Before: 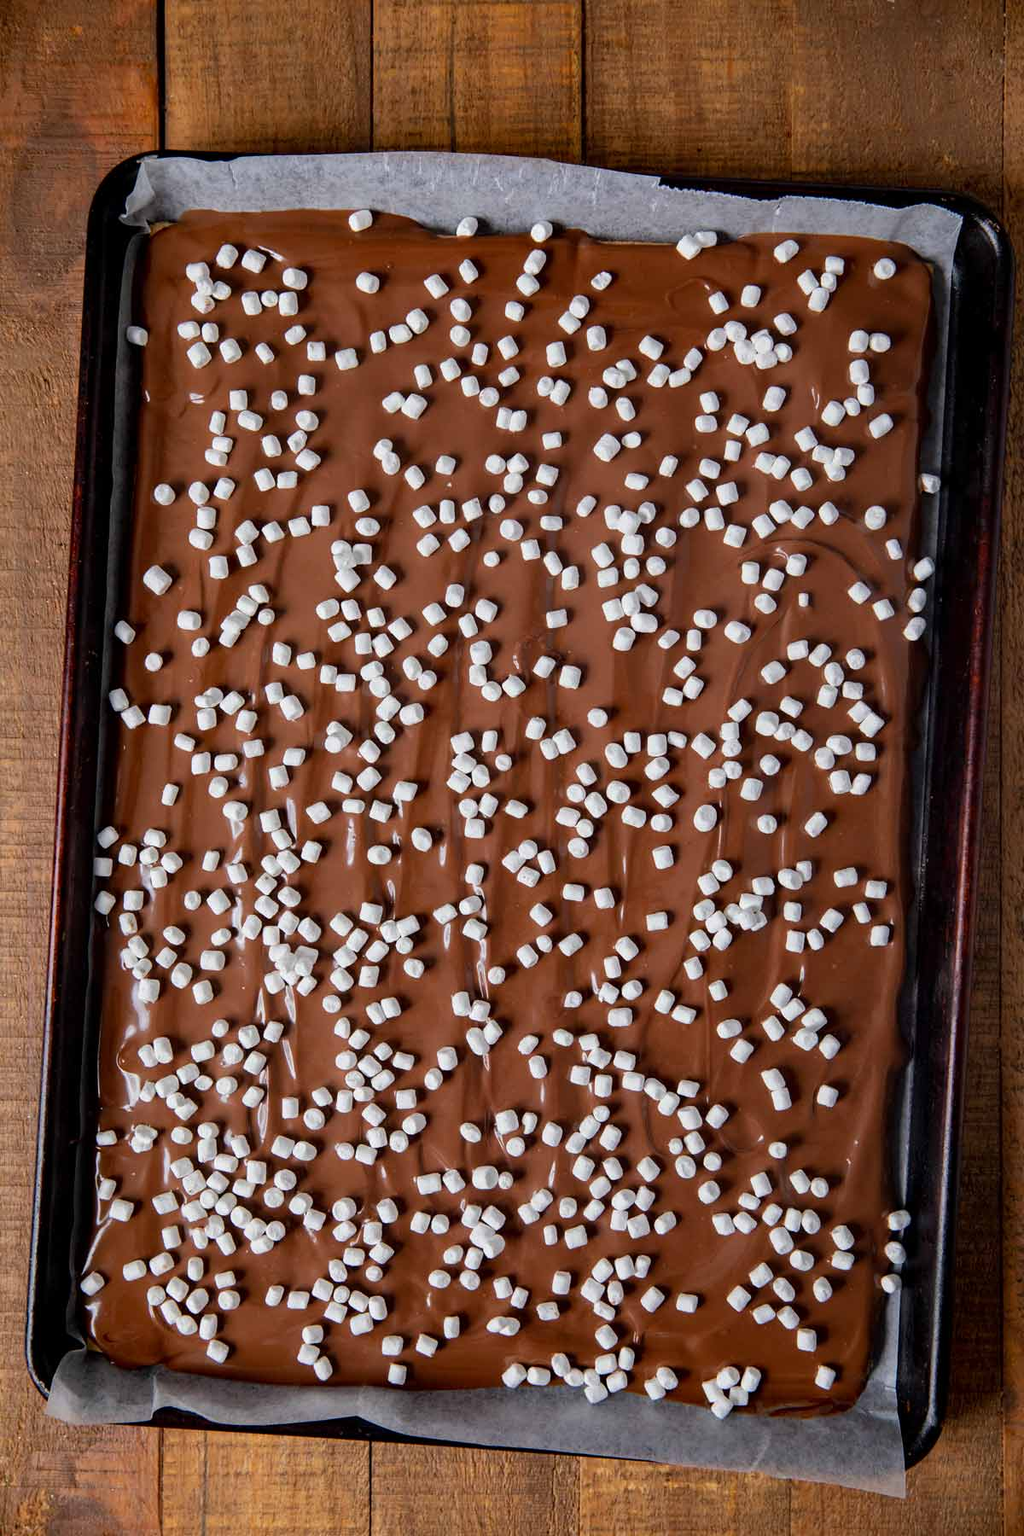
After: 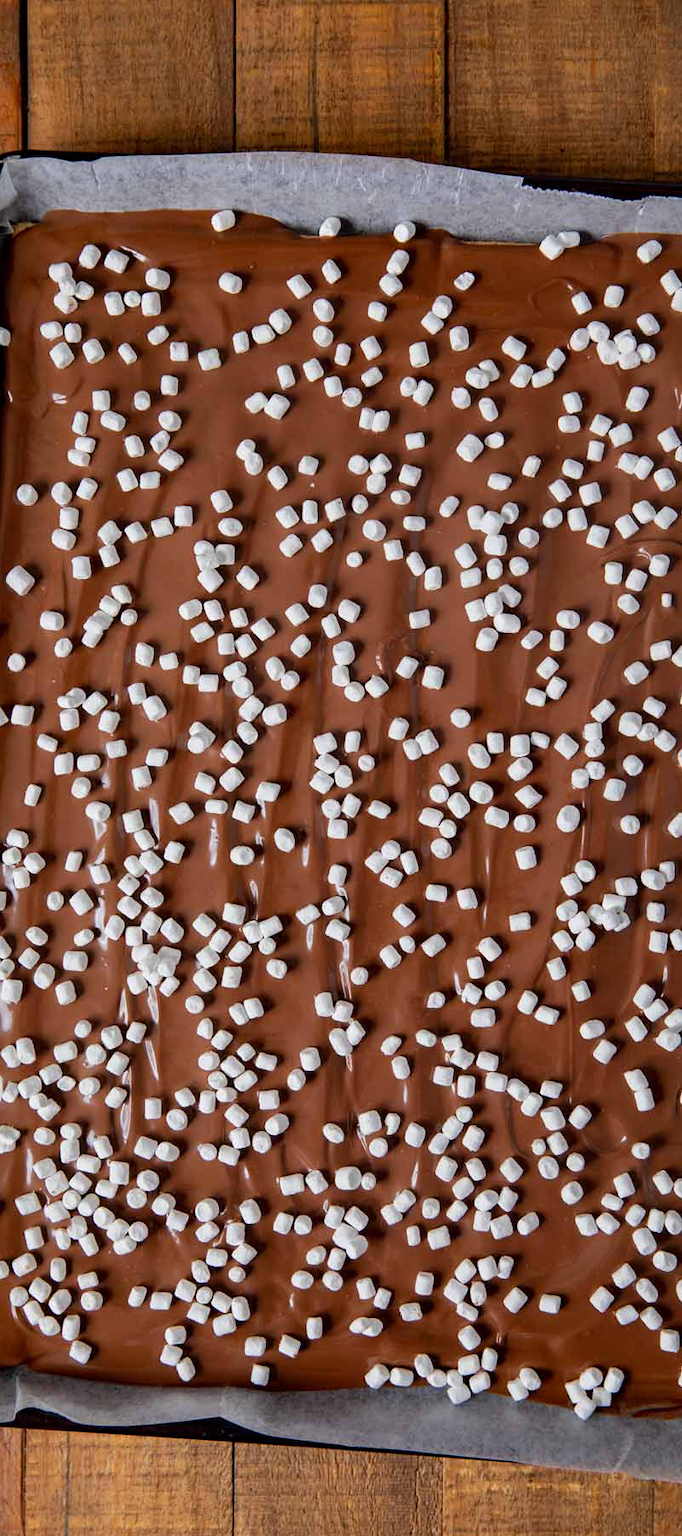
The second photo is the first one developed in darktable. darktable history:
crop and rotate: left 13.469%, right 19.888%
